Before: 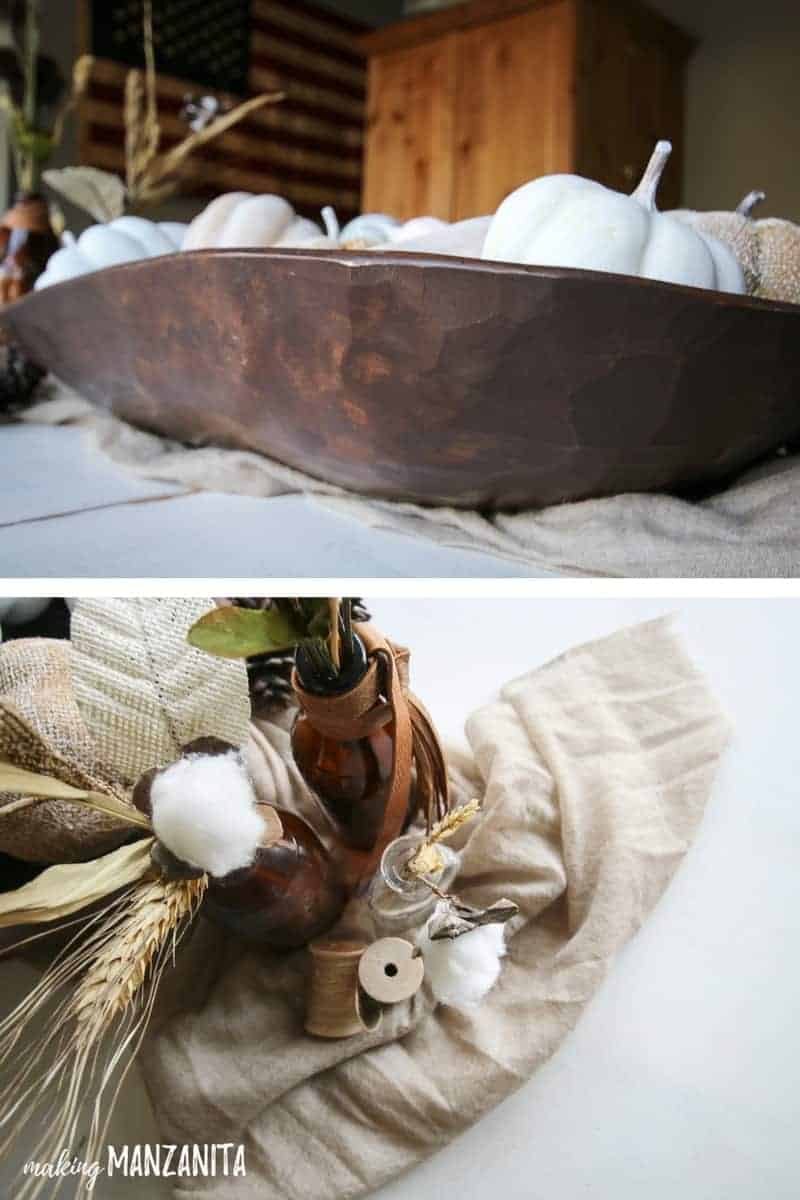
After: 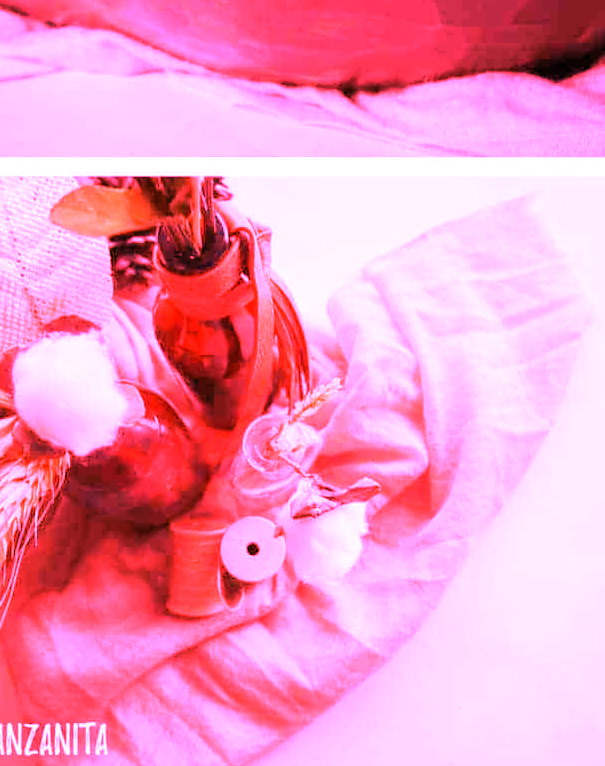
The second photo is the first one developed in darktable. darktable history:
crop and rotate: left 17.299%, top 35.115%, right 7.015%, bottom 1.024%
white balance: red 4.26, blue 1.802
